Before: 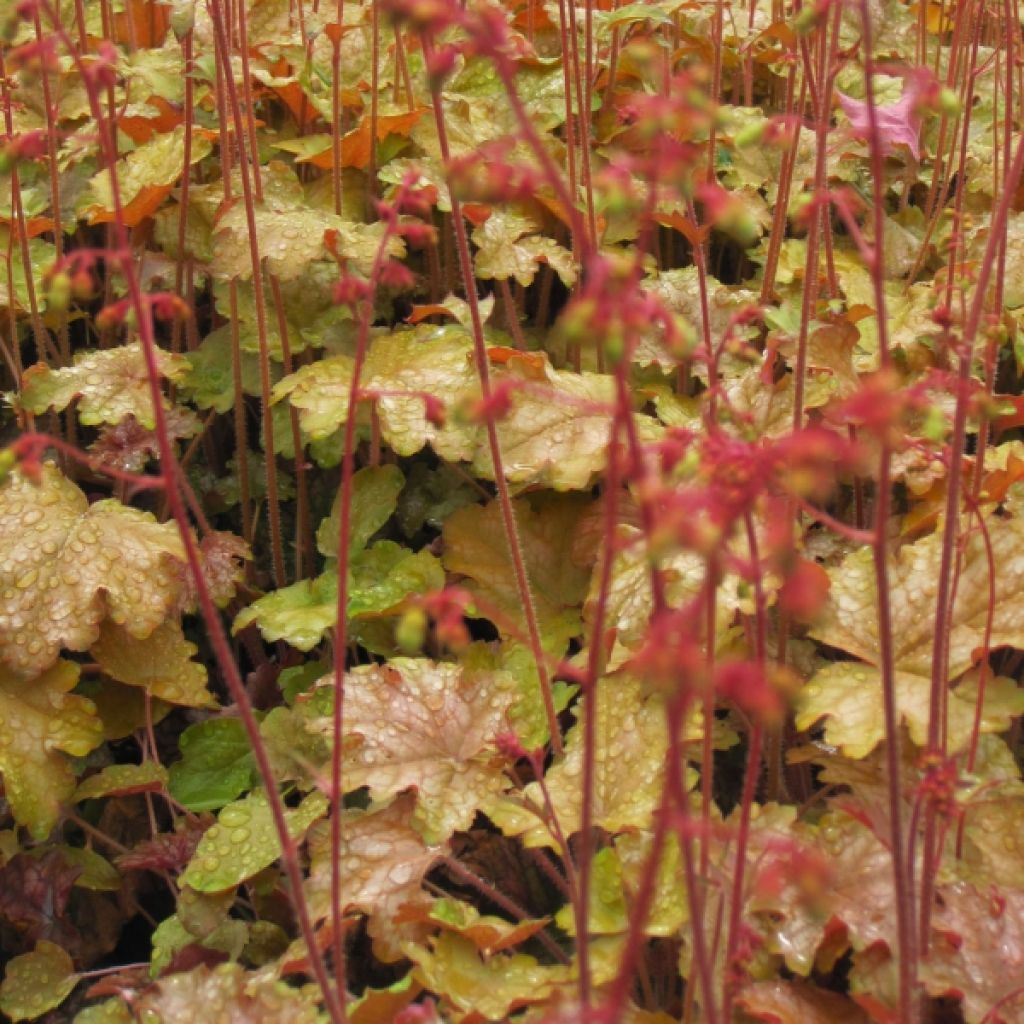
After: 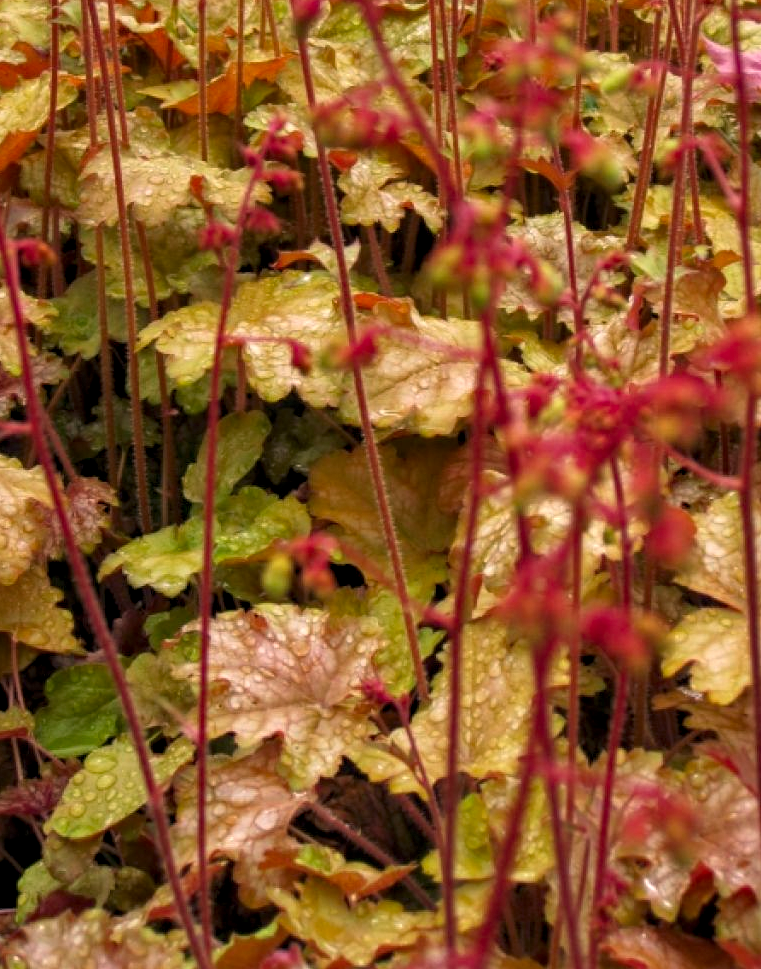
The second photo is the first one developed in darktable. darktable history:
tone curve: curves: ch0 [(0, 0) (0.266, 0.247) (0.741, 0.751) (1, 1)], color space Lab, independent channels, preserve colors none
crop and rotate: left 13.139%, top 5.36%, right 12.537%
contrast brightness saturation: contrast 0.027, brightness -0.043
local contrast: on, module defaults
shadows and highlights: shadows 36.49, highlights -27.48, soften with gaussian
color correction: highlights a* 7.84, highlights b* 4.05
levels: levels [0.018, 0.493, 1]
haze removal: compatibility mode true, adaptive false
